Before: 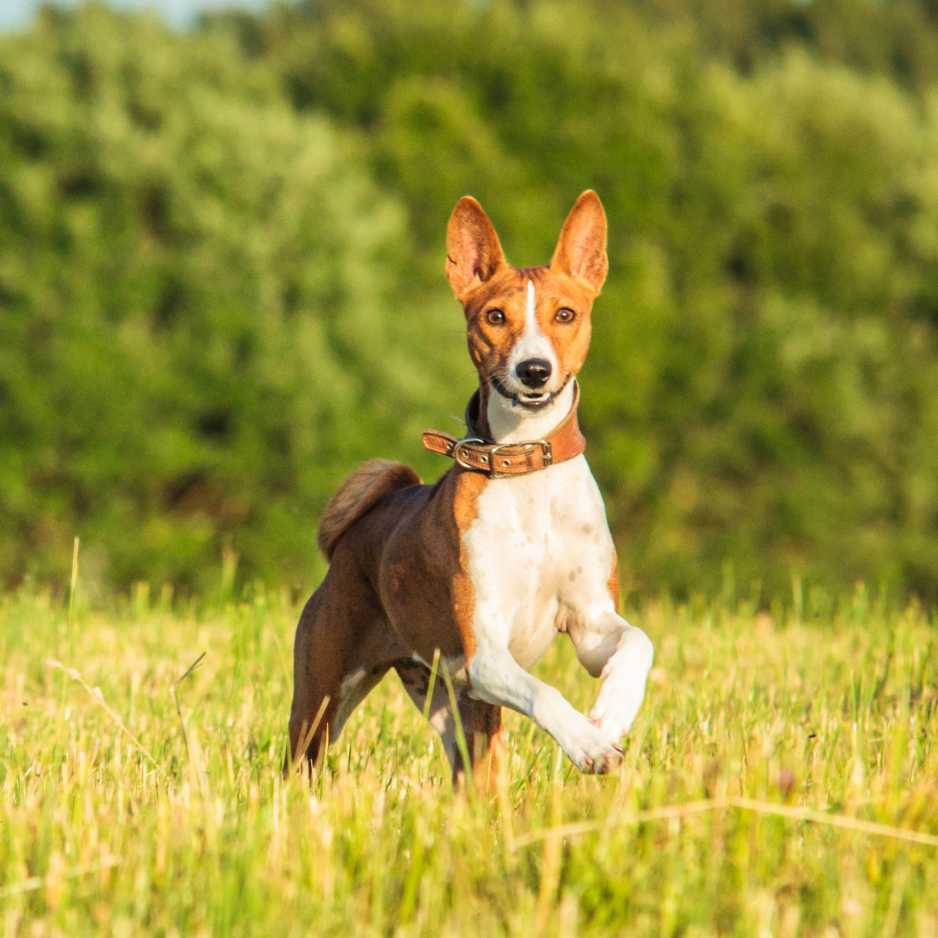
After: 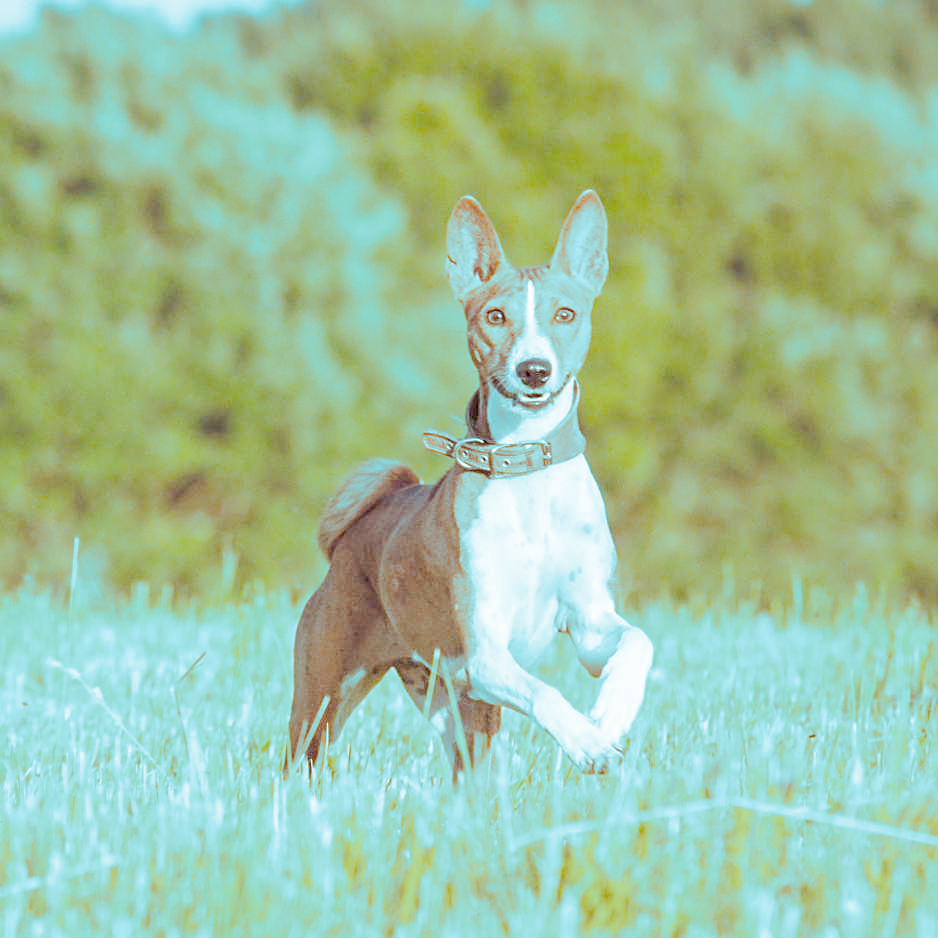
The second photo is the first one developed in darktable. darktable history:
sharpen: on, module defaults
split-toning: shadows › hue 327.6°, highlights › hue 198°, highlights › saturation 0.55, balance -21.25, compress 0%
